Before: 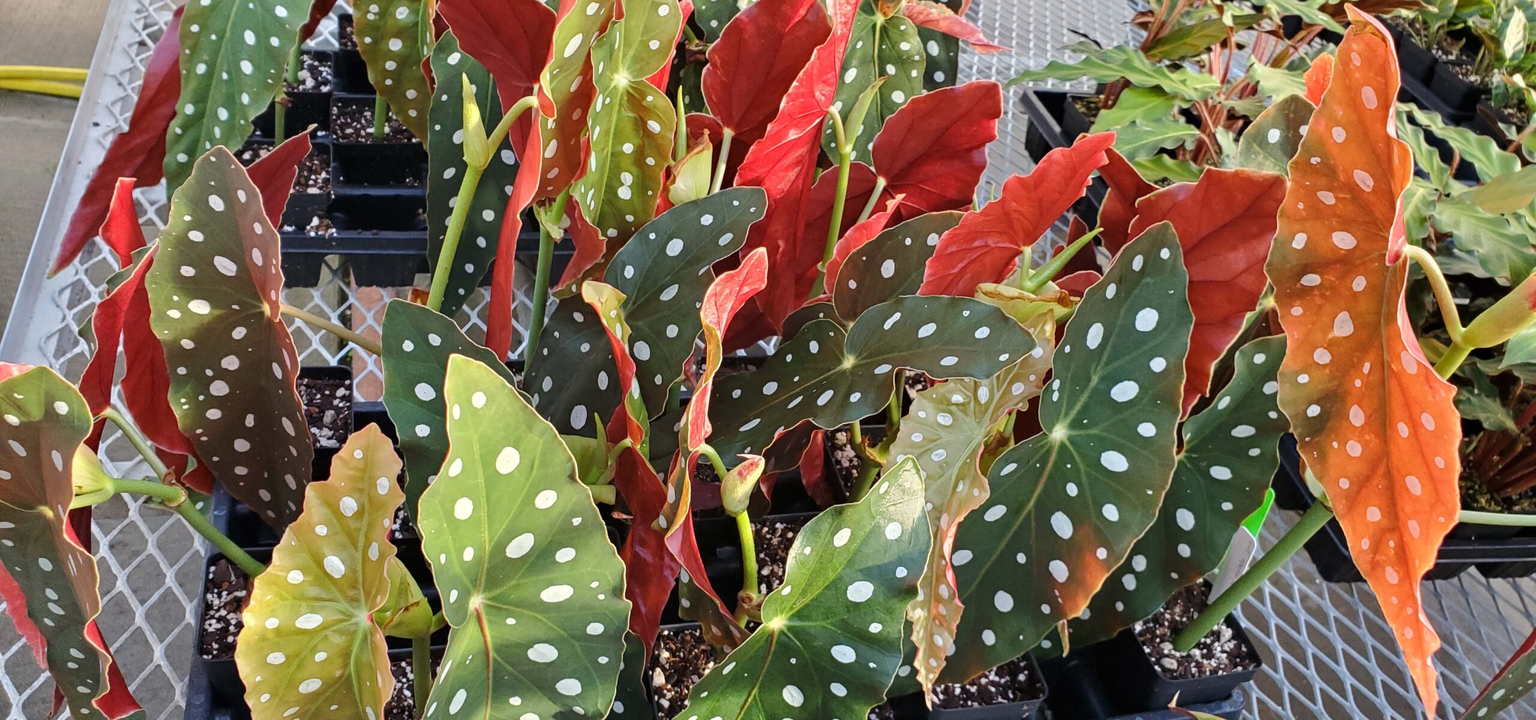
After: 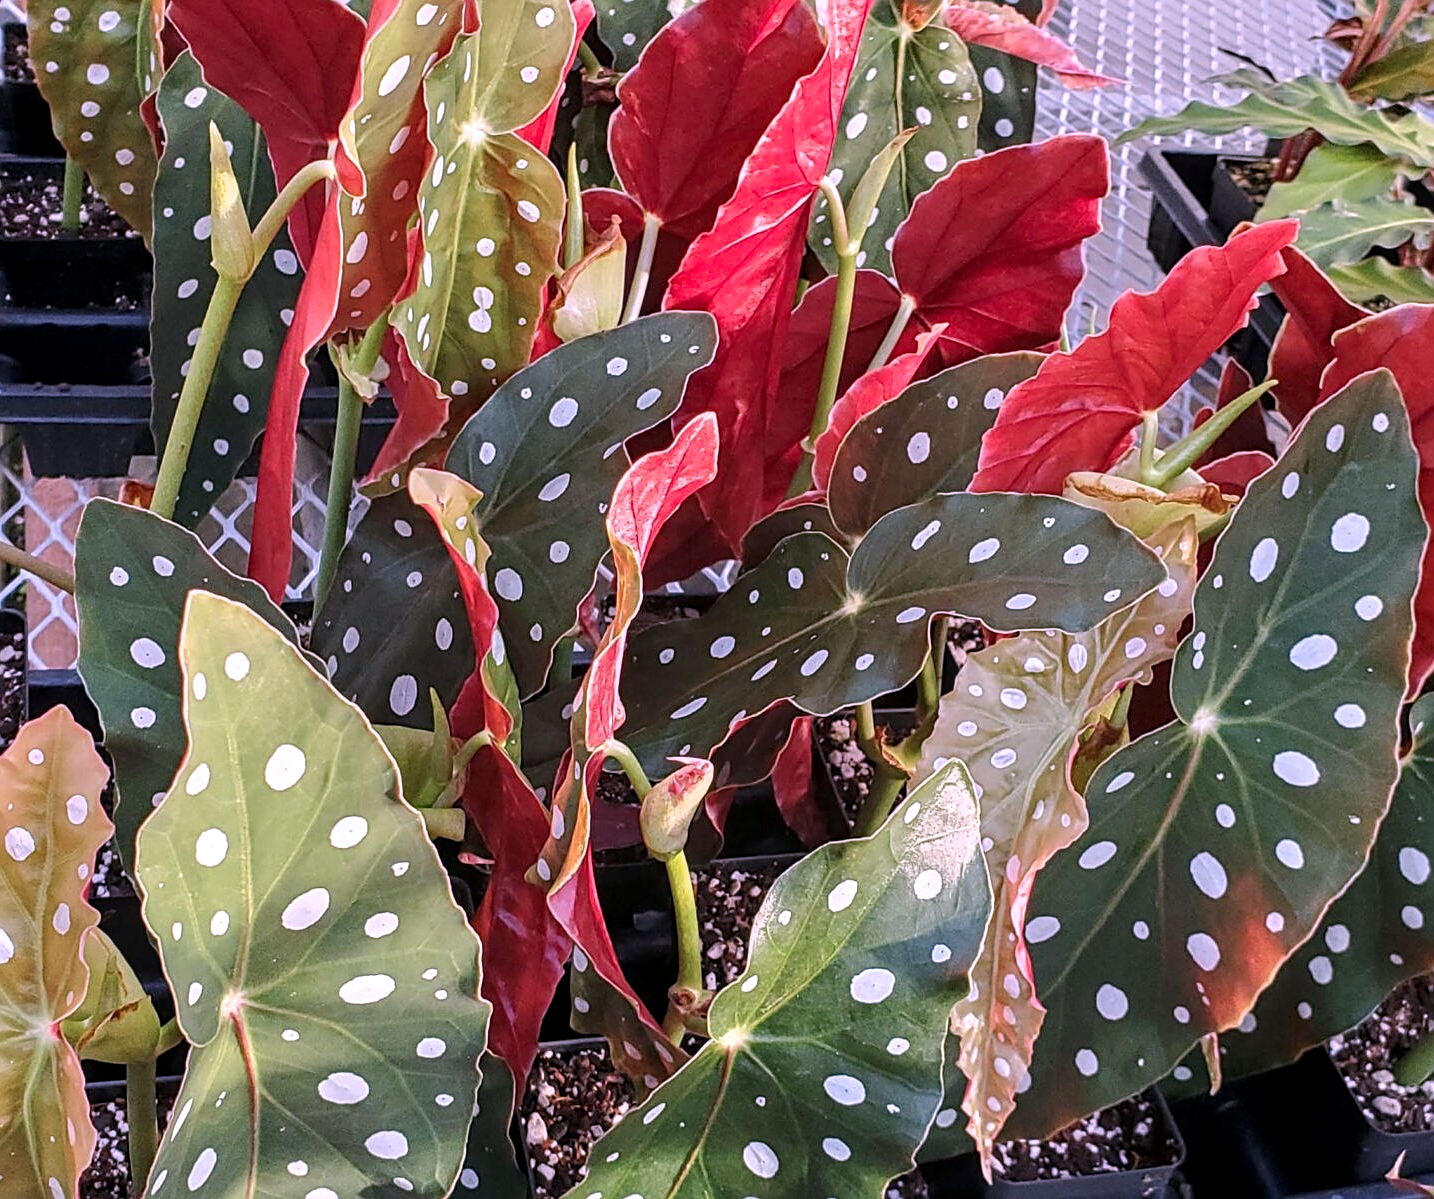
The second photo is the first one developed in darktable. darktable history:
crop: left 21.932%, right 22.039%, bottom 0.009%
color correction: highlights a* 15.47, highlights b* -20.76
base curve: preserve colors none
sharpen: on, module defaults
shadows and highlights: shadows -23.63, highlights 47.37, soften with gaussian
local contrast: on, module defaults
